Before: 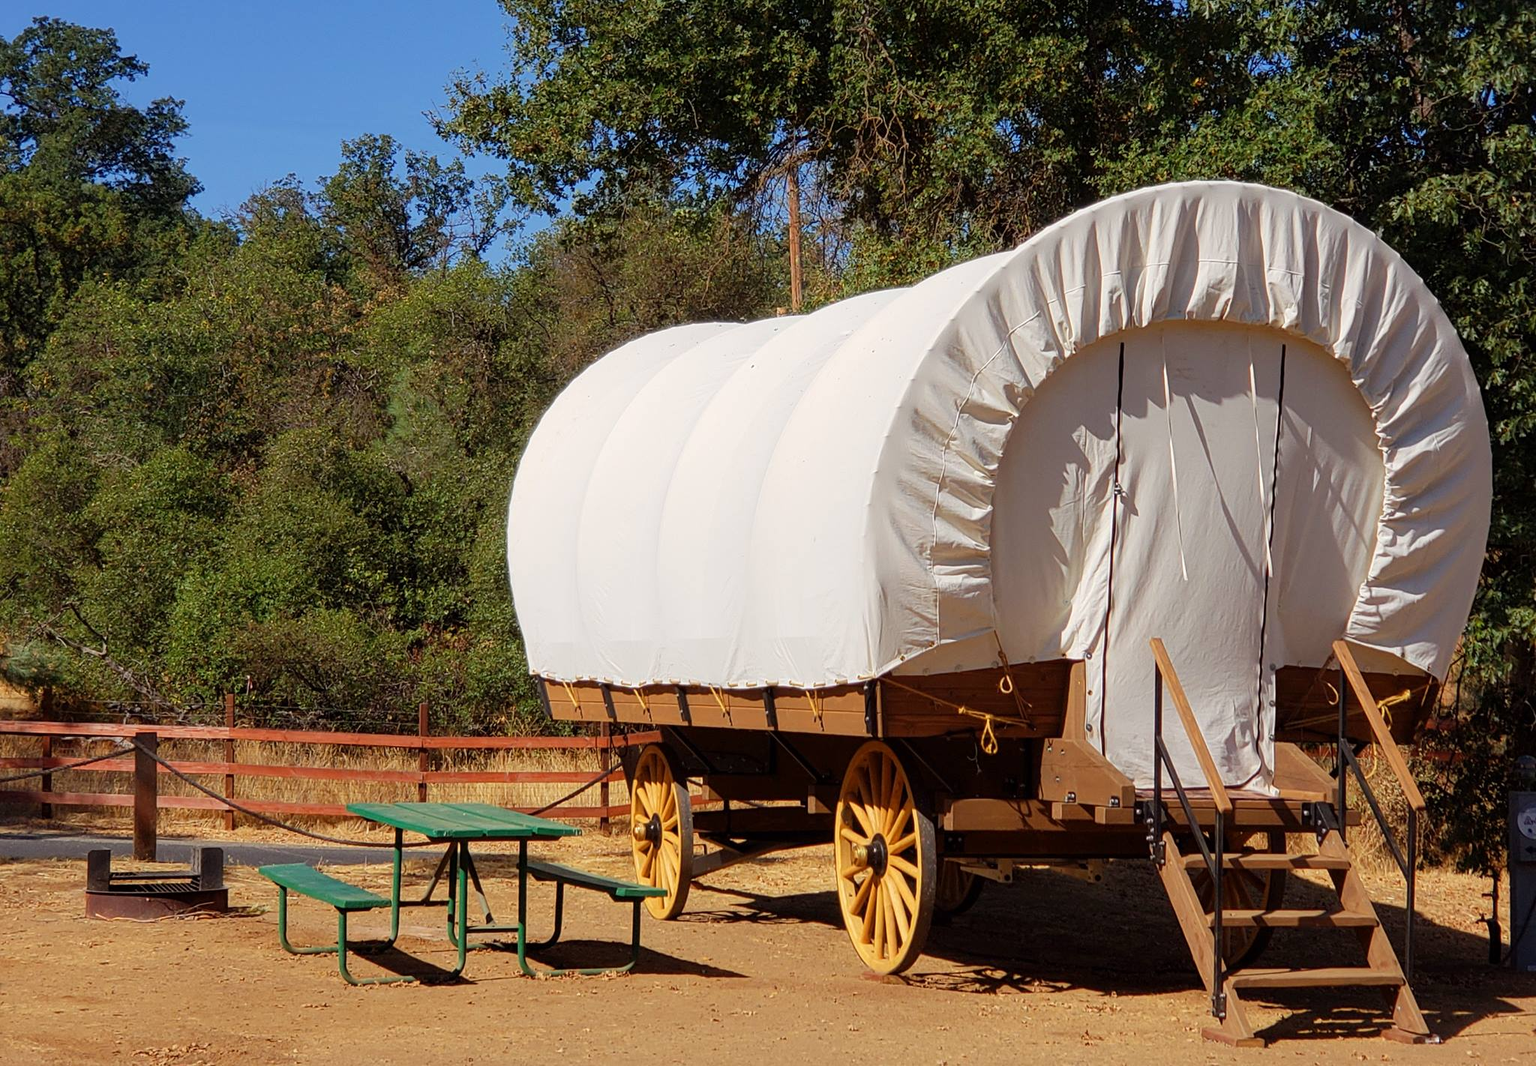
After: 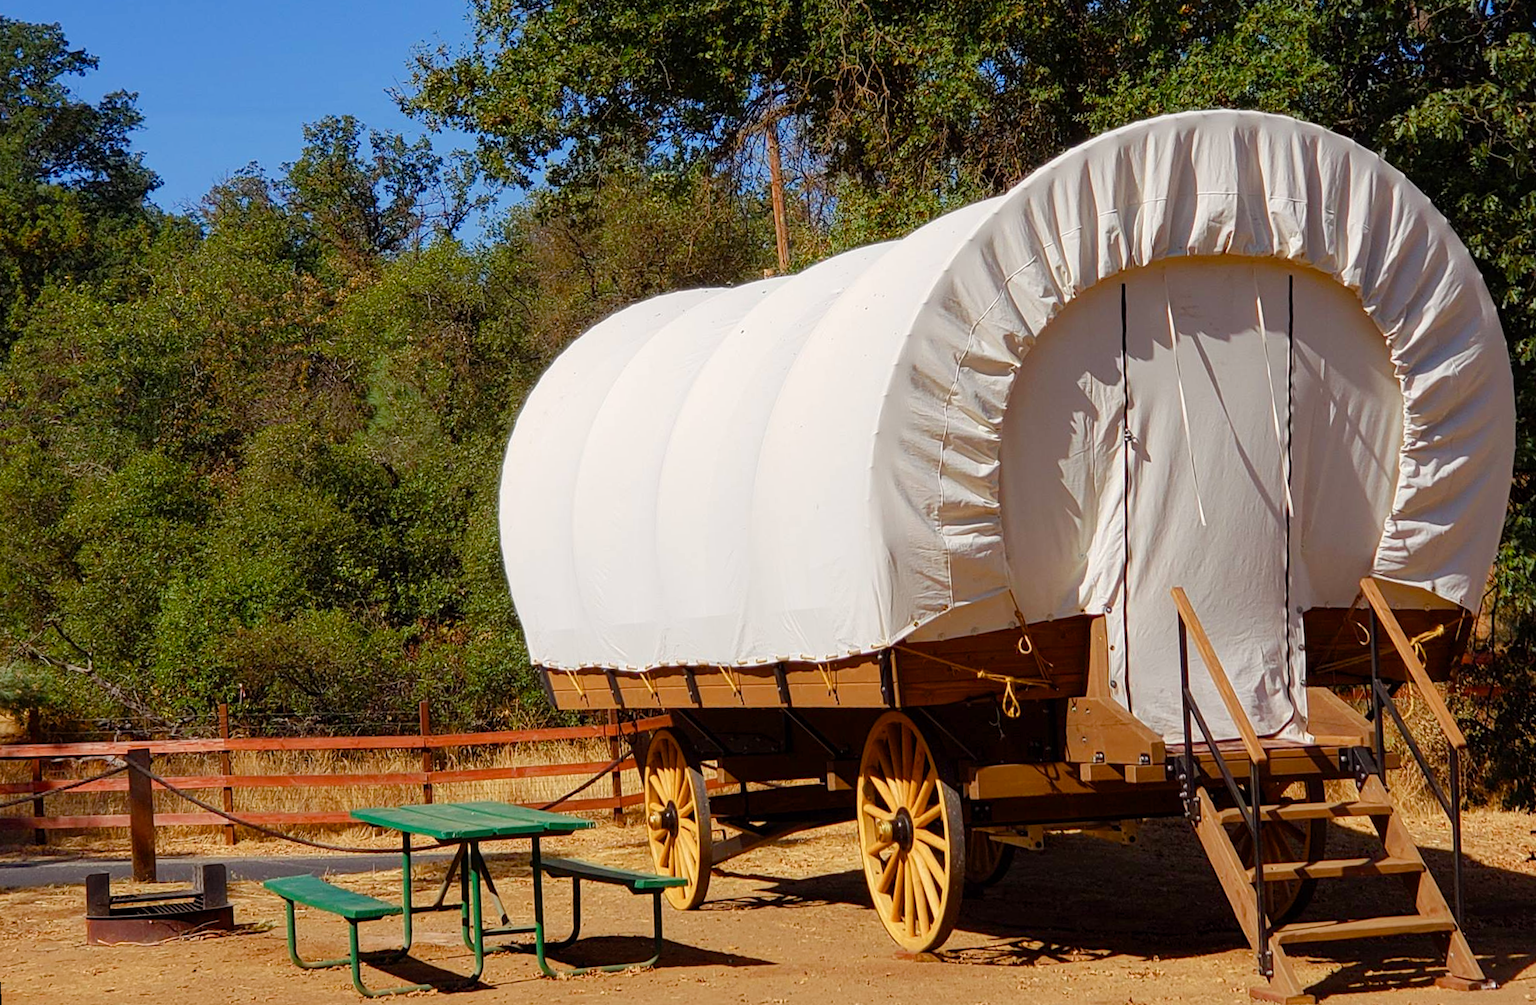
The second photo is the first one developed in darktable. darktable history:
rotate and perspective: rotation -3.52°, crop left 0.036, crop right 0.964, crop top 0.081, crop bottom 0.919
color balance rgb: perceptual saturation grading › global saturation 20%, perceptual saturation grading › highlights -25%, perceptual saturation grading › shadows 25%
